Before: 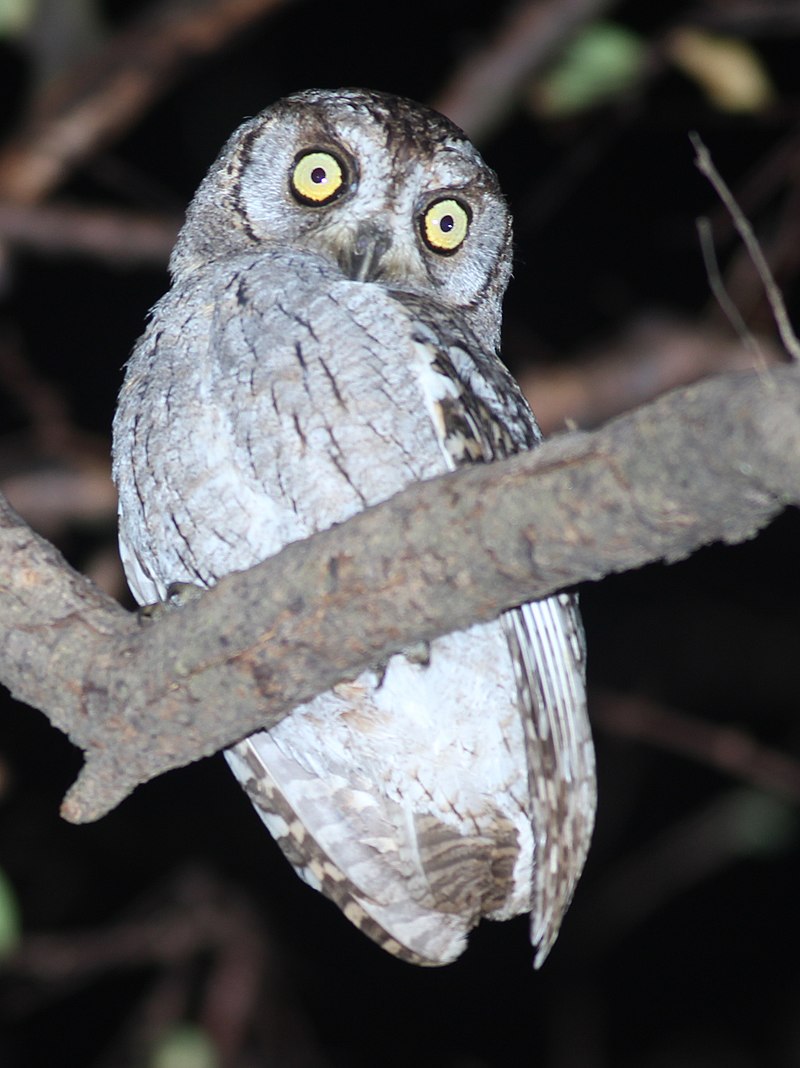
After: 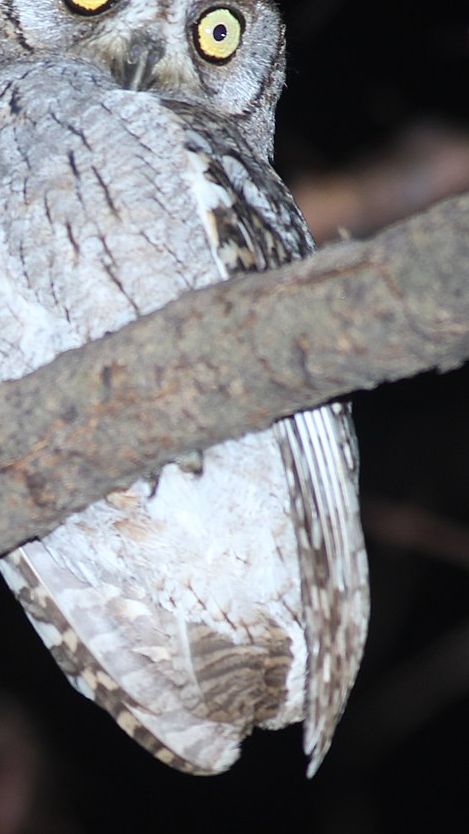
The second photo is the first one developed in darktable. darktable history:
crop and rotate: left 28.453%, top 17.902%, right 12.808%, bottom 3.977%
